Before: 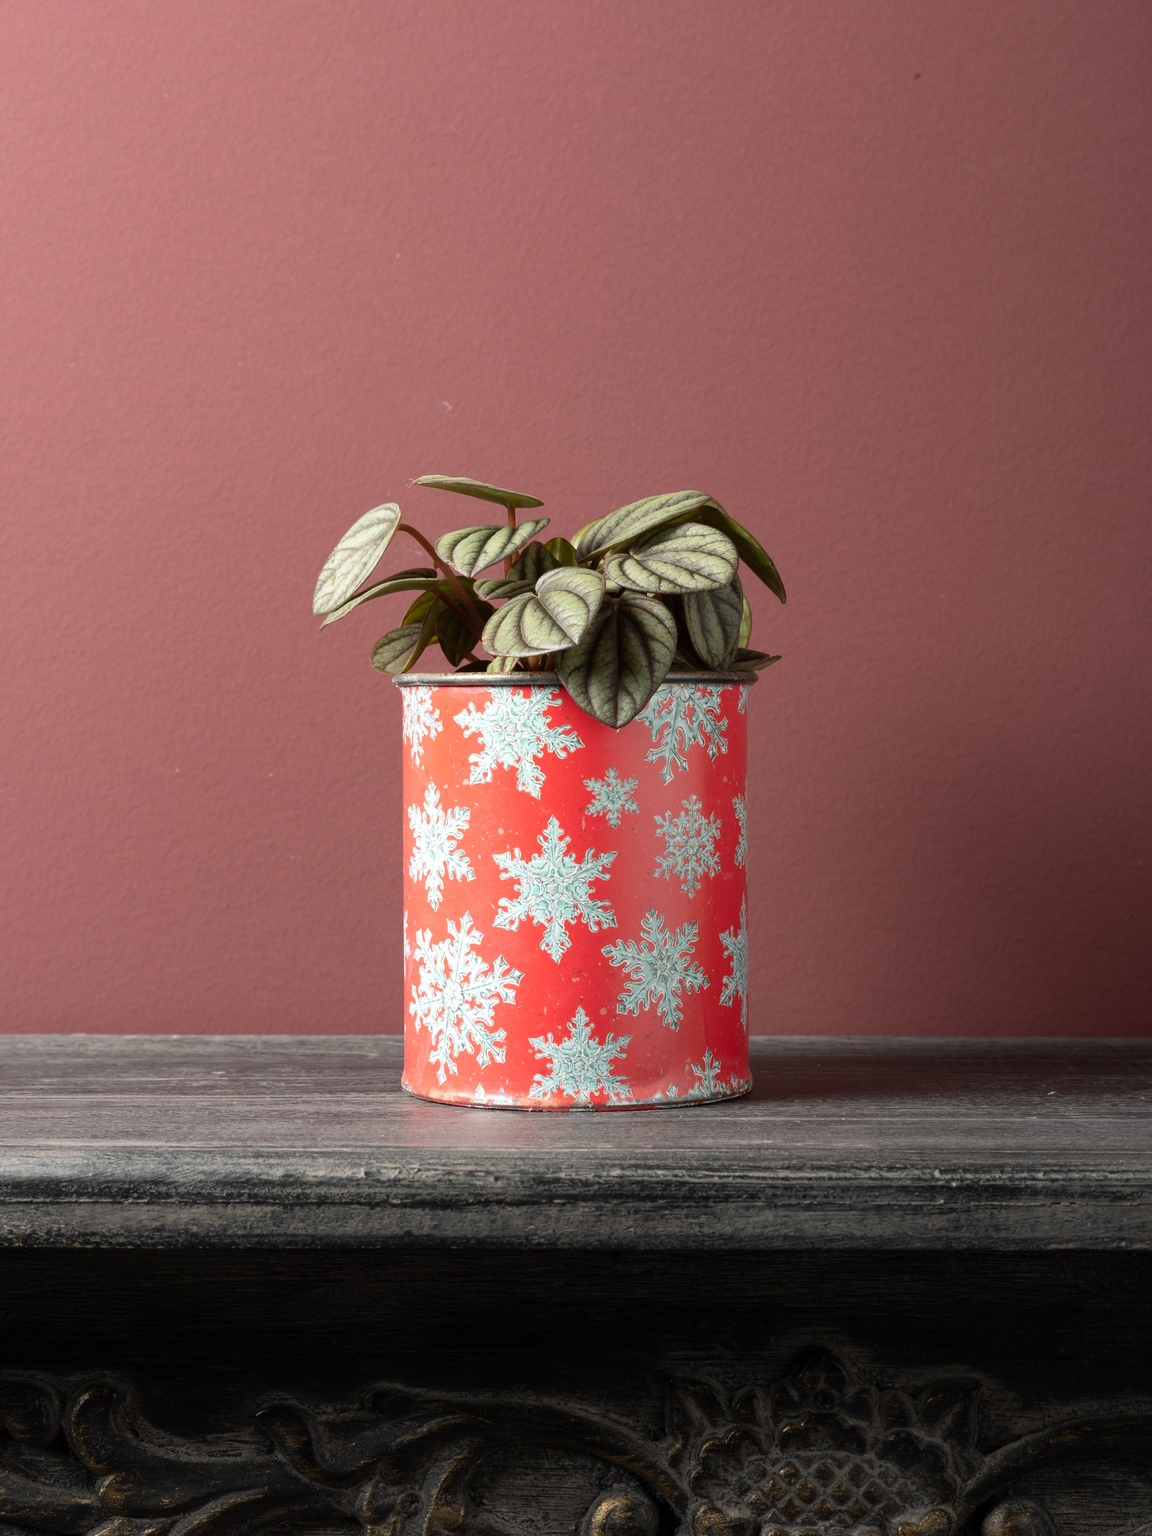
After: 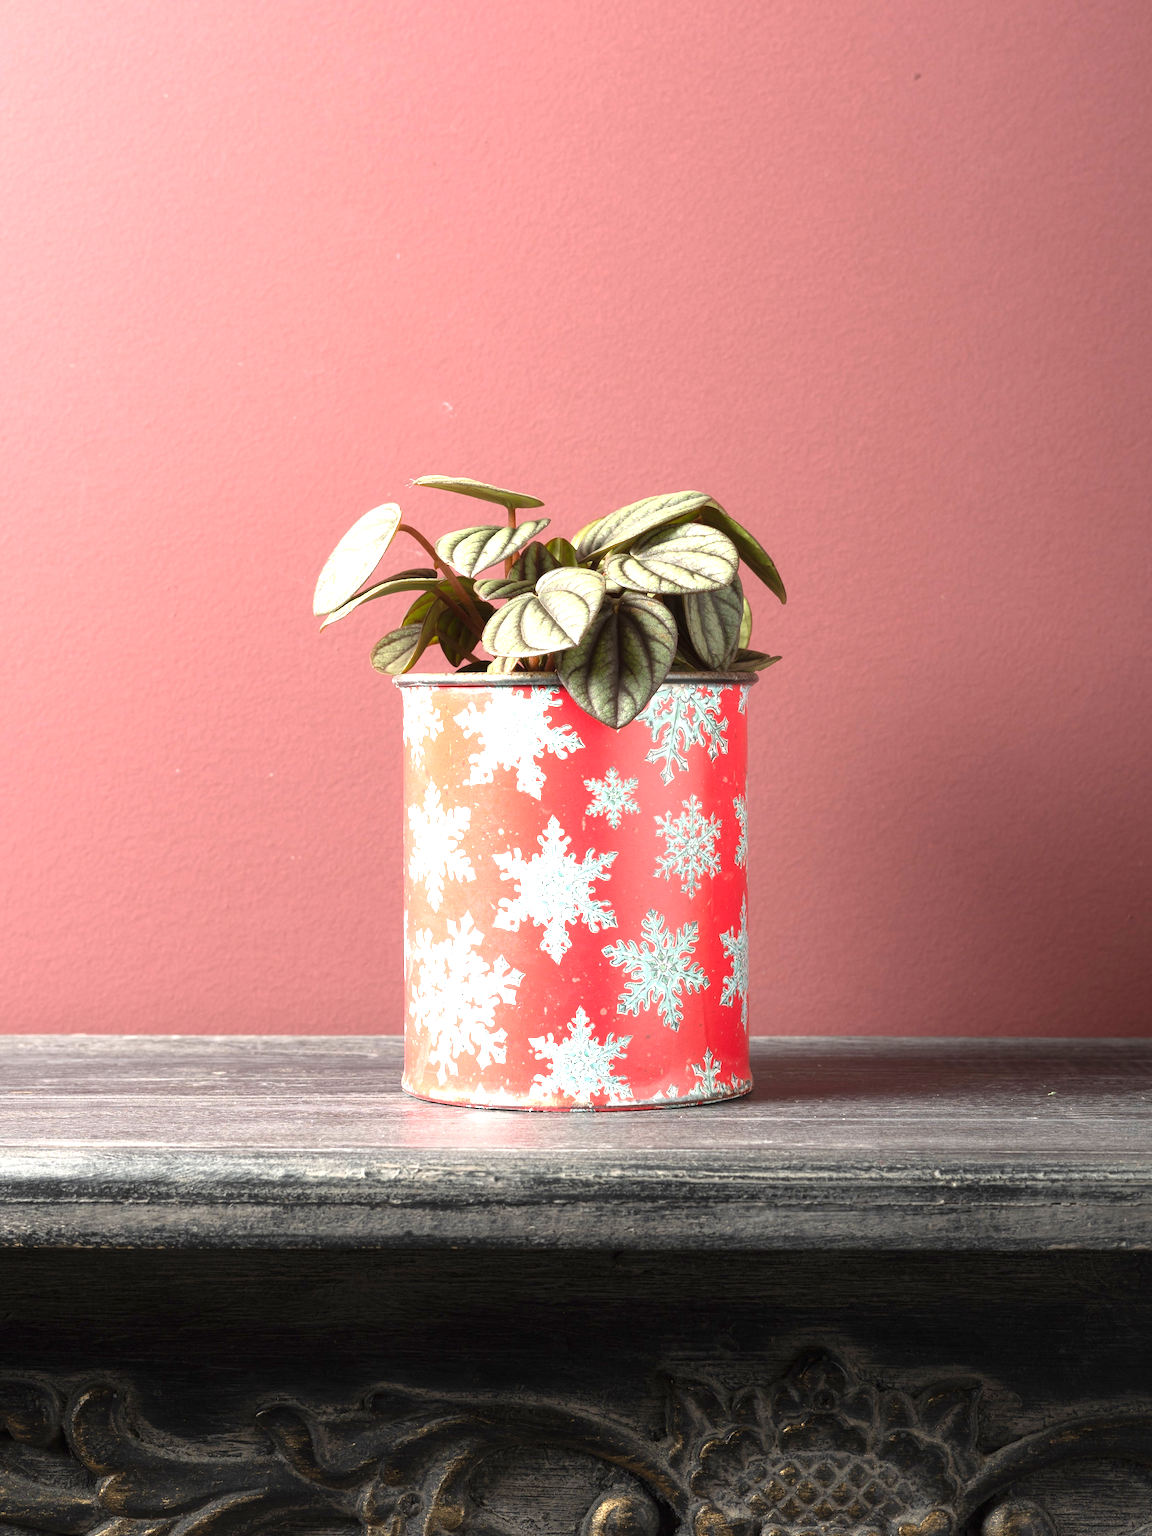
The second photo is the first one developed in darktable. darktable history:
tone equalizer: on, module defaults
exposure: black level correction 0, exposure 1.3 EV, compensate exposure bias true, compensate highlight preservation false
contrast equalizer: y [[0.5, 0.5, 0.468, 0.5, 0.5, 0.5], [0.5 ×6], [0.5 ×6], [0 ×6], [0 ×6]]
